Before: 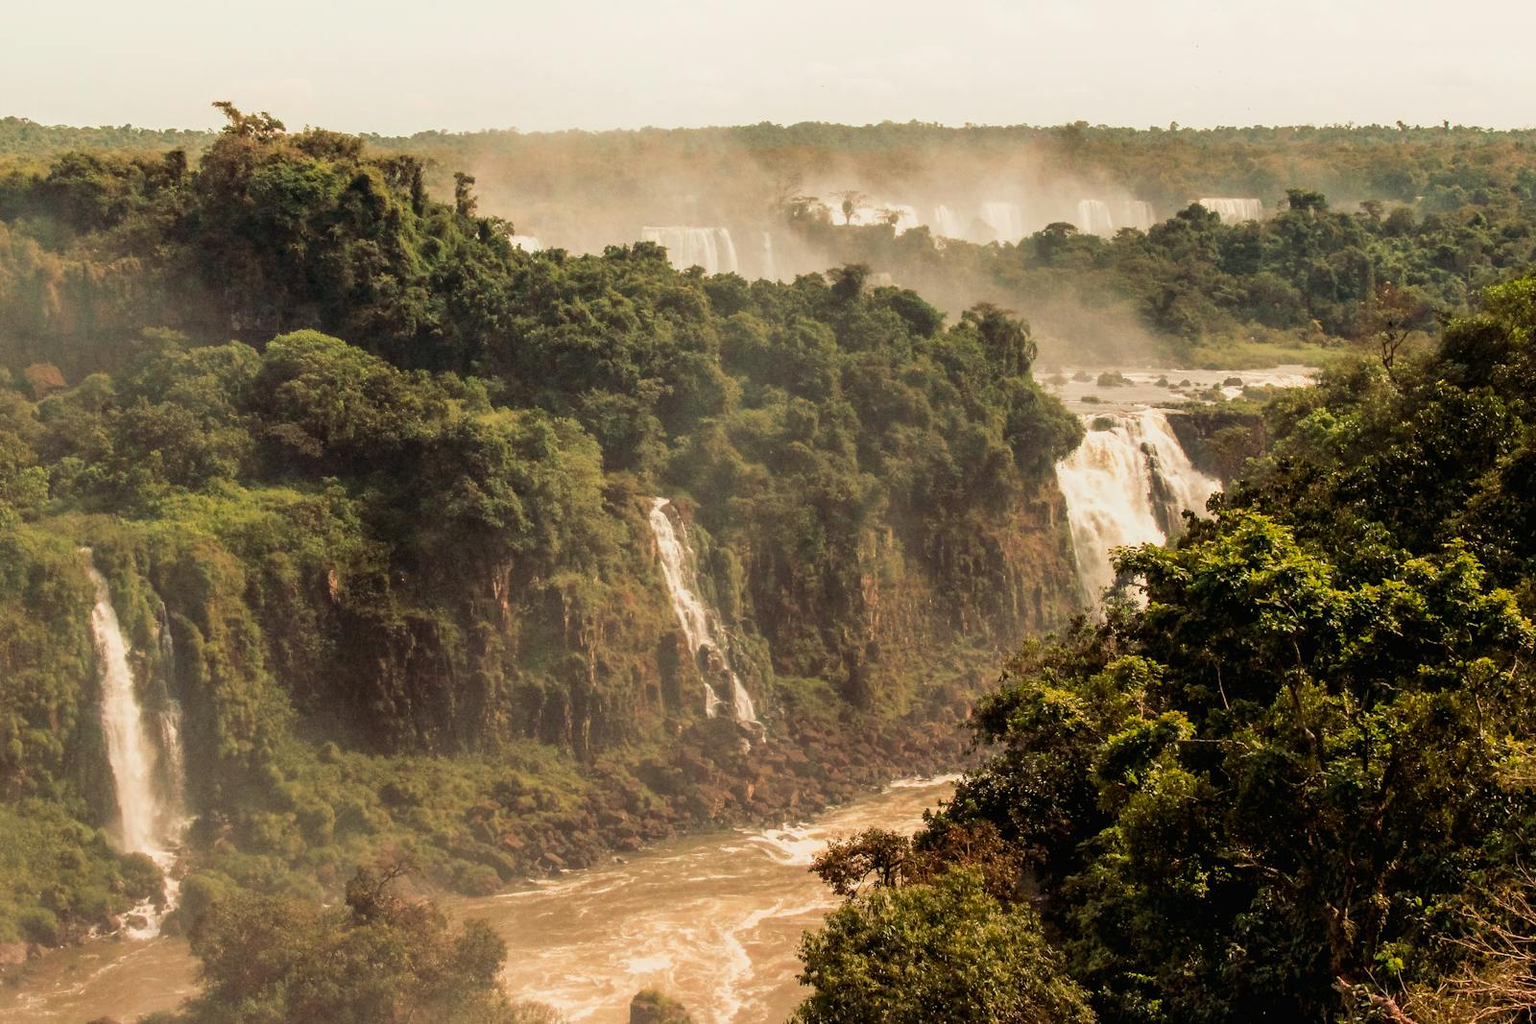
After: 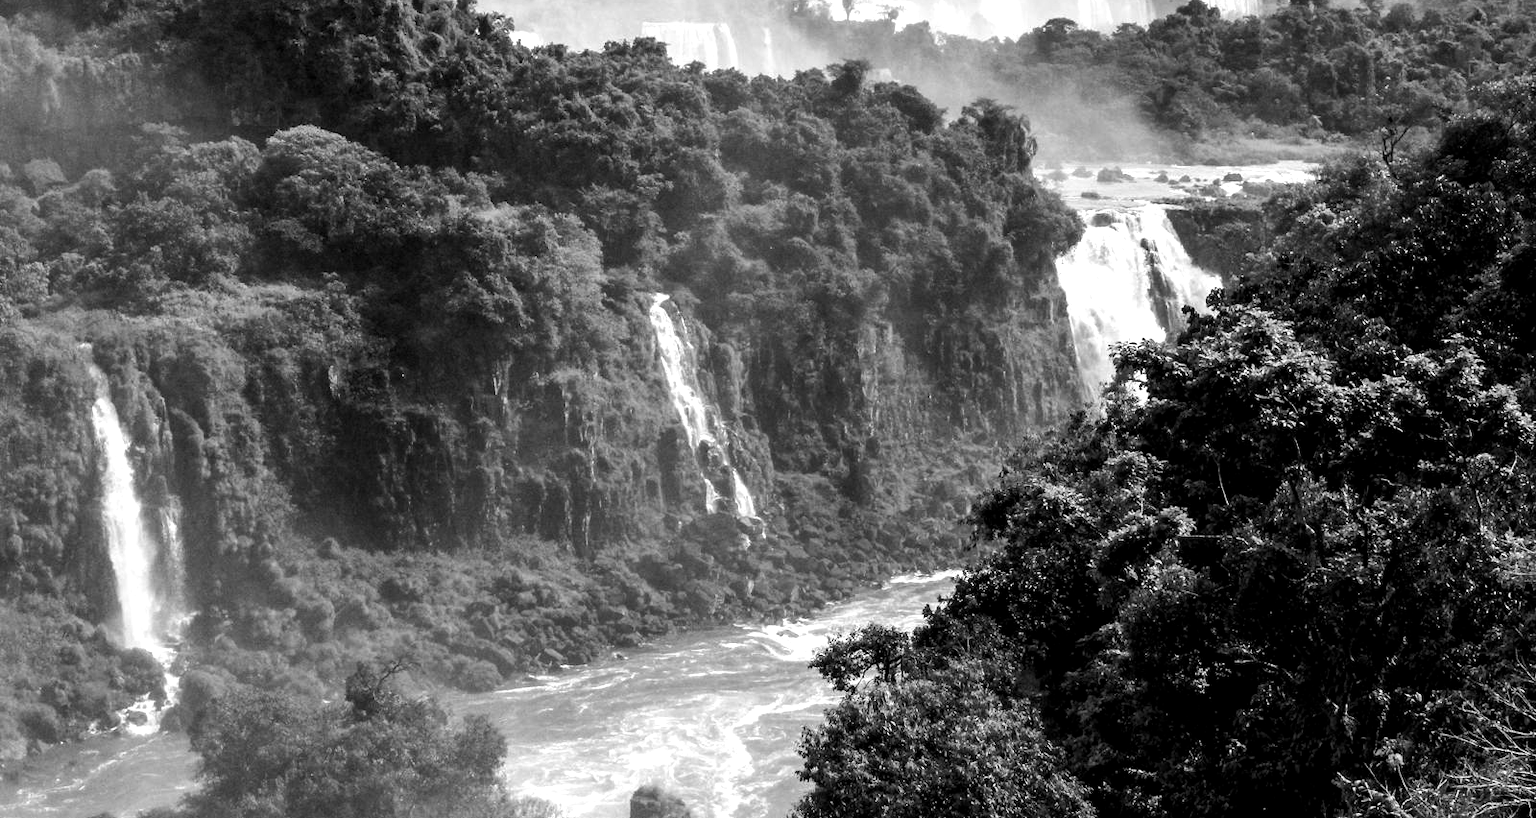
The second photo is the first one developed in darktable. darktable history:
crop and rotate: top 19.998%
color balance rgb: global offset › luminance -0.37%, perceptual saturation grading › highlights -17.77%, perceptual saturation grading › mid-tones 33.1%, perceptual saturation grading › shadows 50.52%, perceptual brilliance grading › highlights 20%, perceptual brilliance grading › mid-tones 20%, perceptual brilliance grading › shadows -20%, global vibrance 50%
monochrome: on, module defaults
